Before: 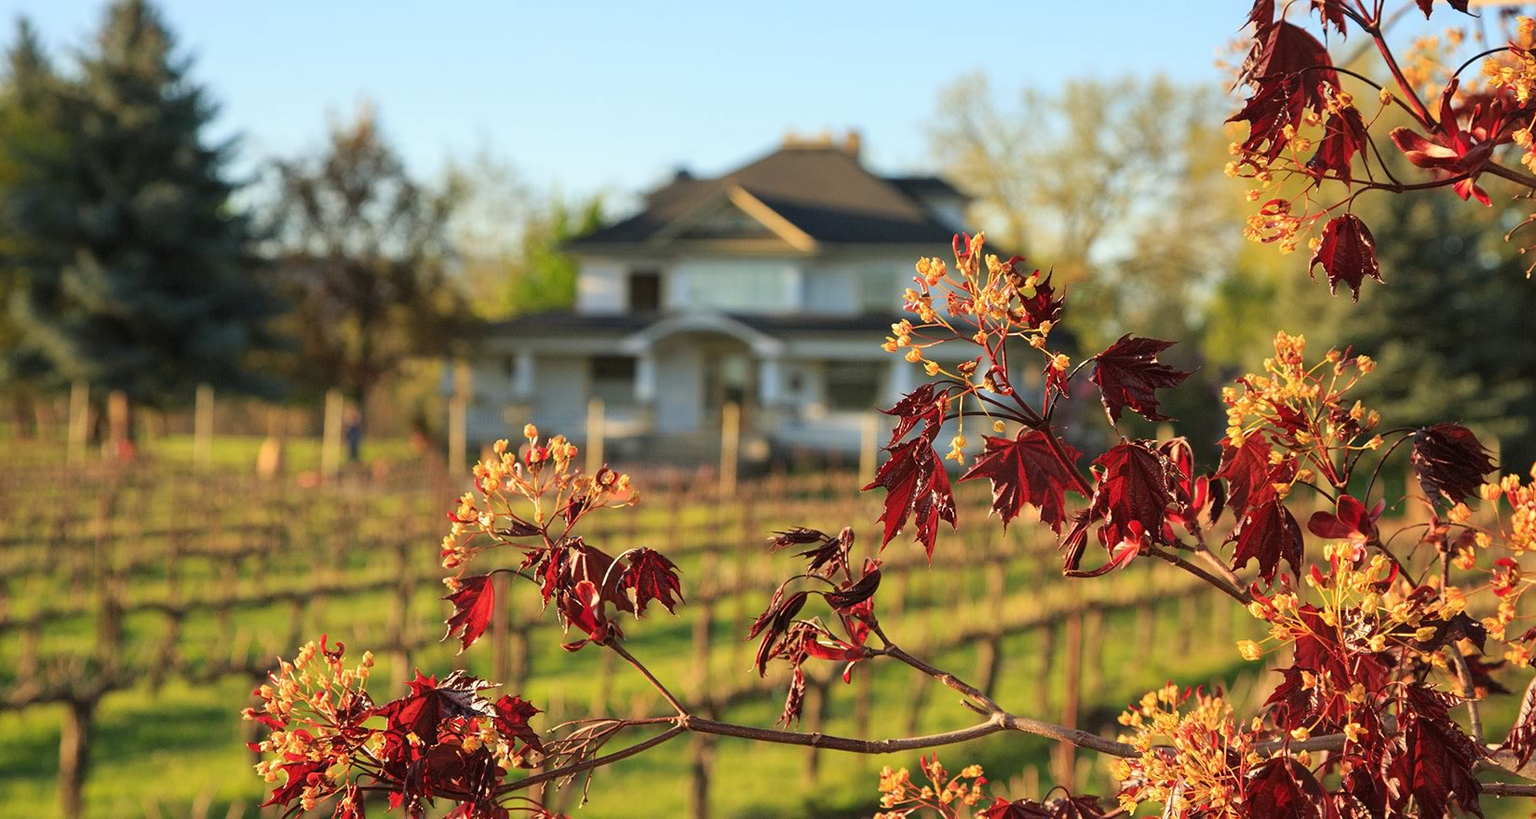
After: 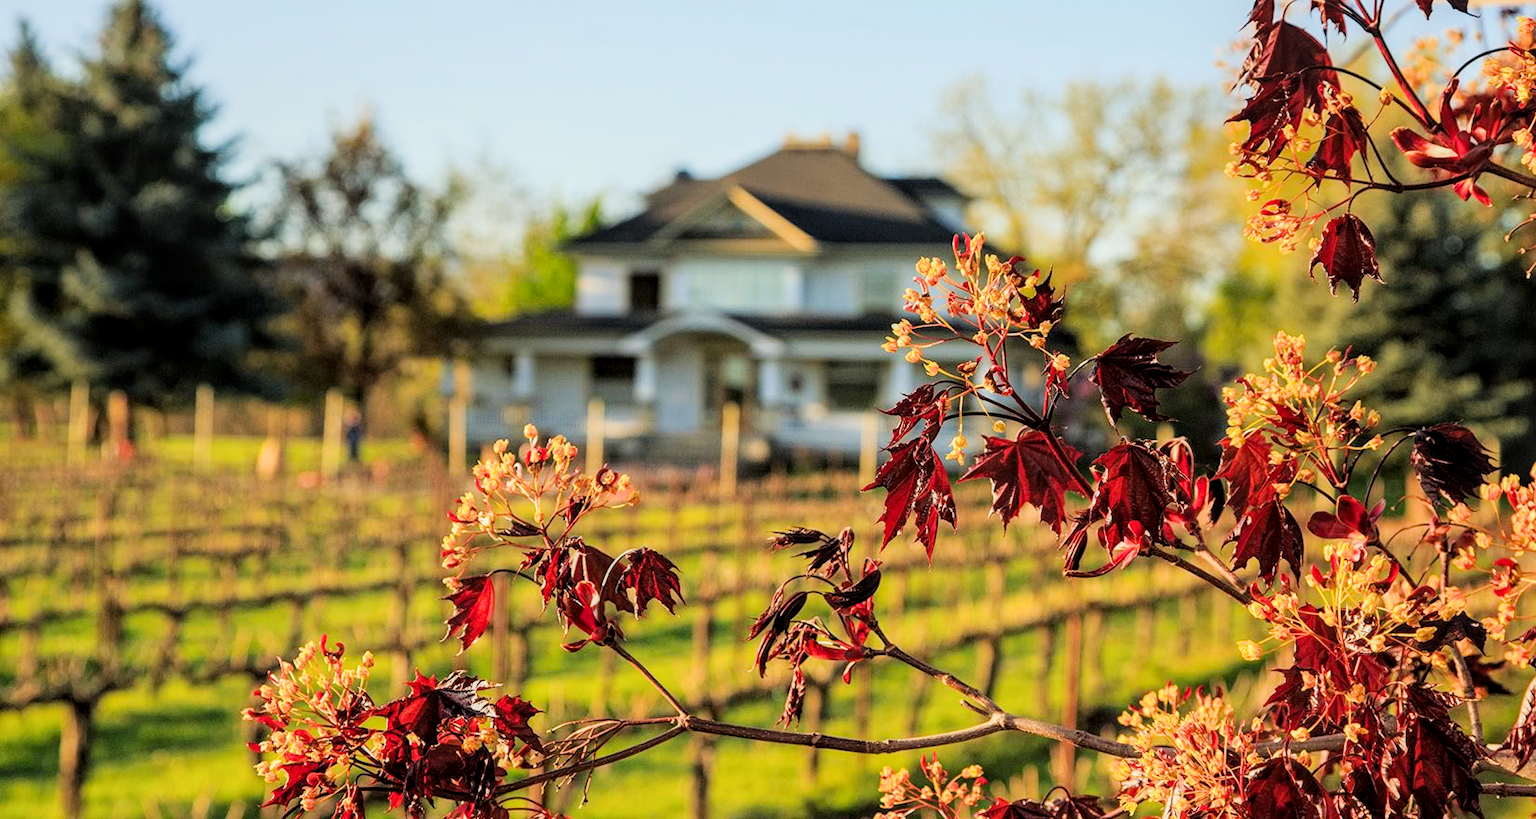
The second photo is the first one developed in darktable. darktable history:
filmic rgb: black relative exposure -5 EV, hardness 2.88, contrast 1.2, highlights saturation mix -30%
exposure: black level correction 0, exposure 0.5 EV, compensate highlight preservation false
color balance rgb: perceptual saturation grading › global saturation 10%, global vibrance 10%
local contrast: on, module defaults
